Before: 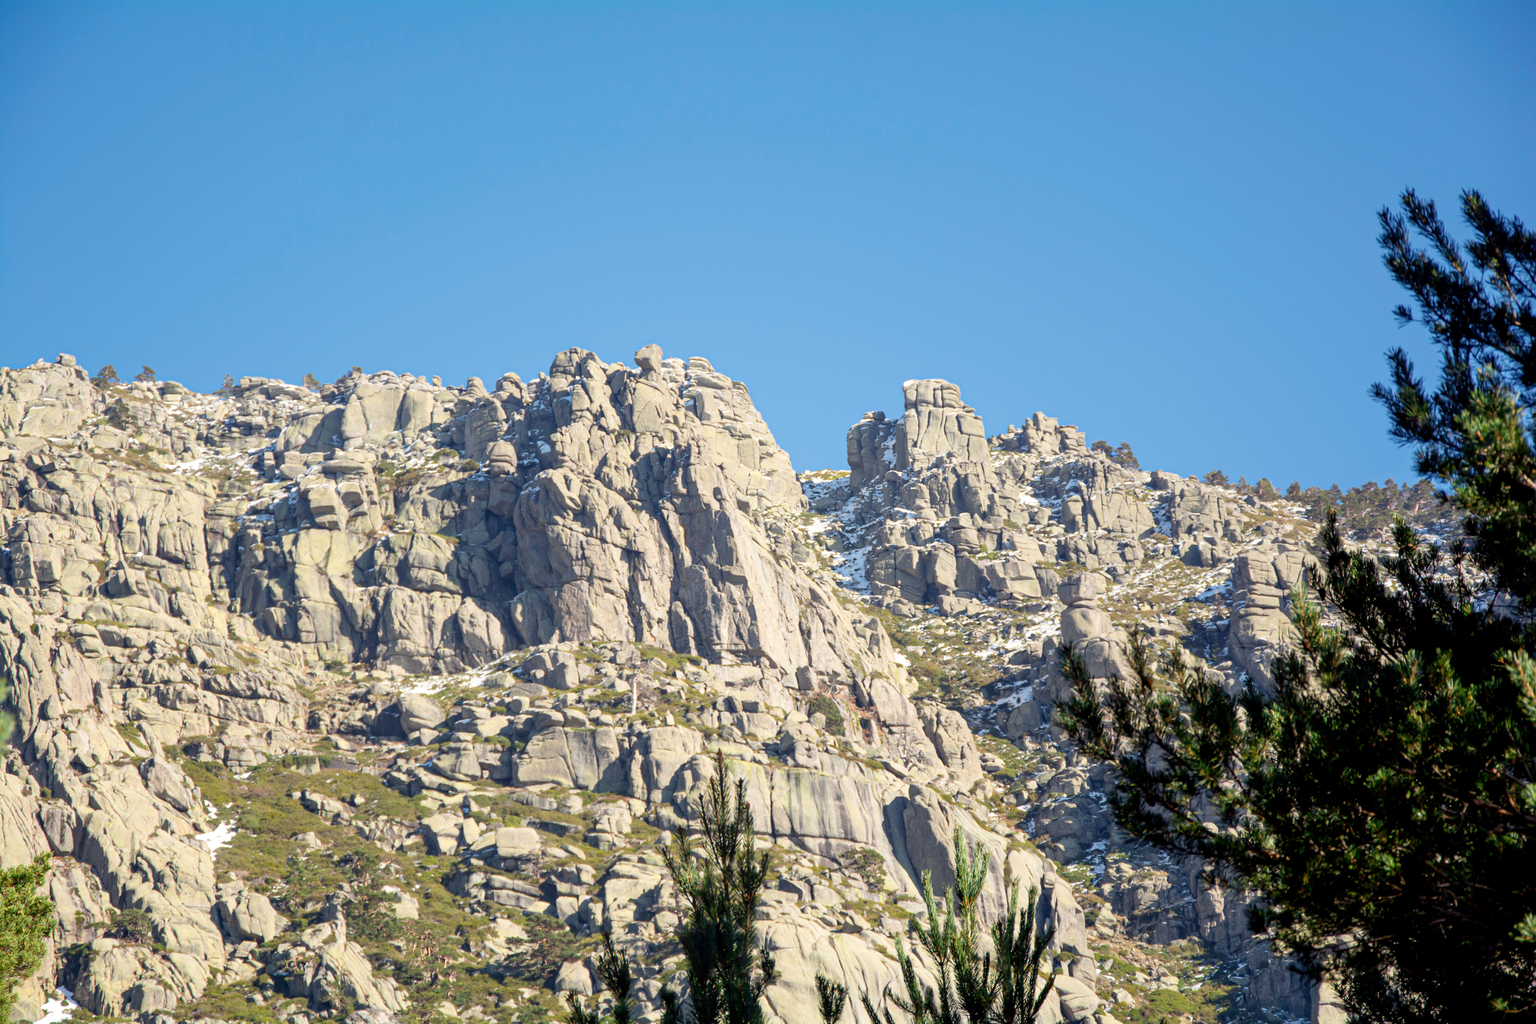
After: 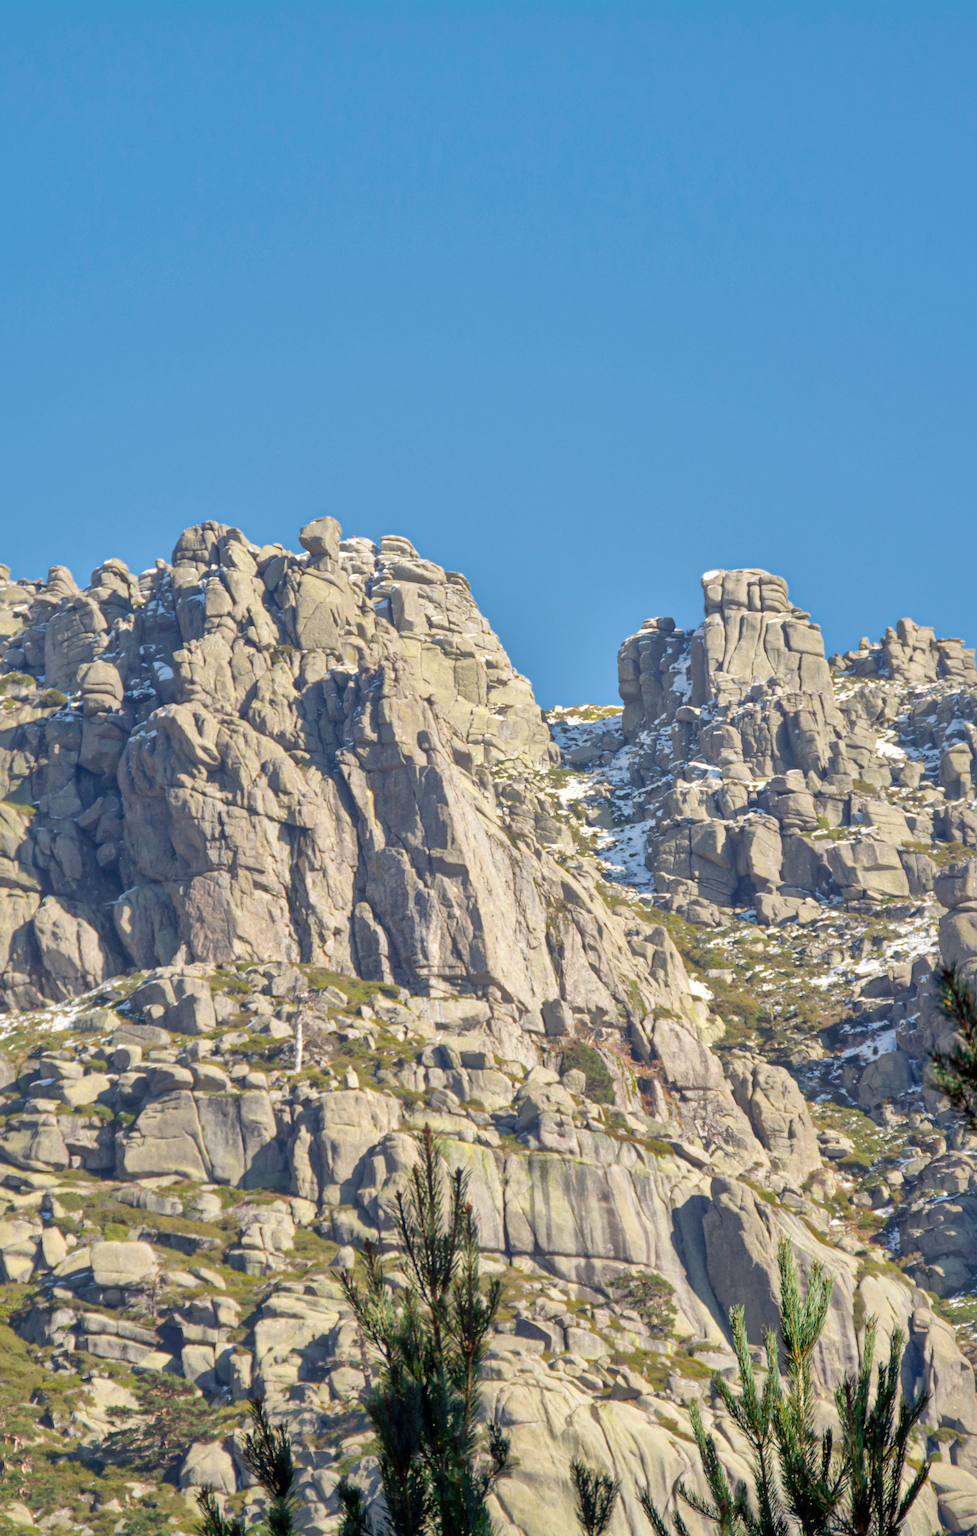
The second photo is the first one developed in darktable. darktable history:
crop: left 28.333%, right 29.235%
shadows and highlights: highlights -60.03
